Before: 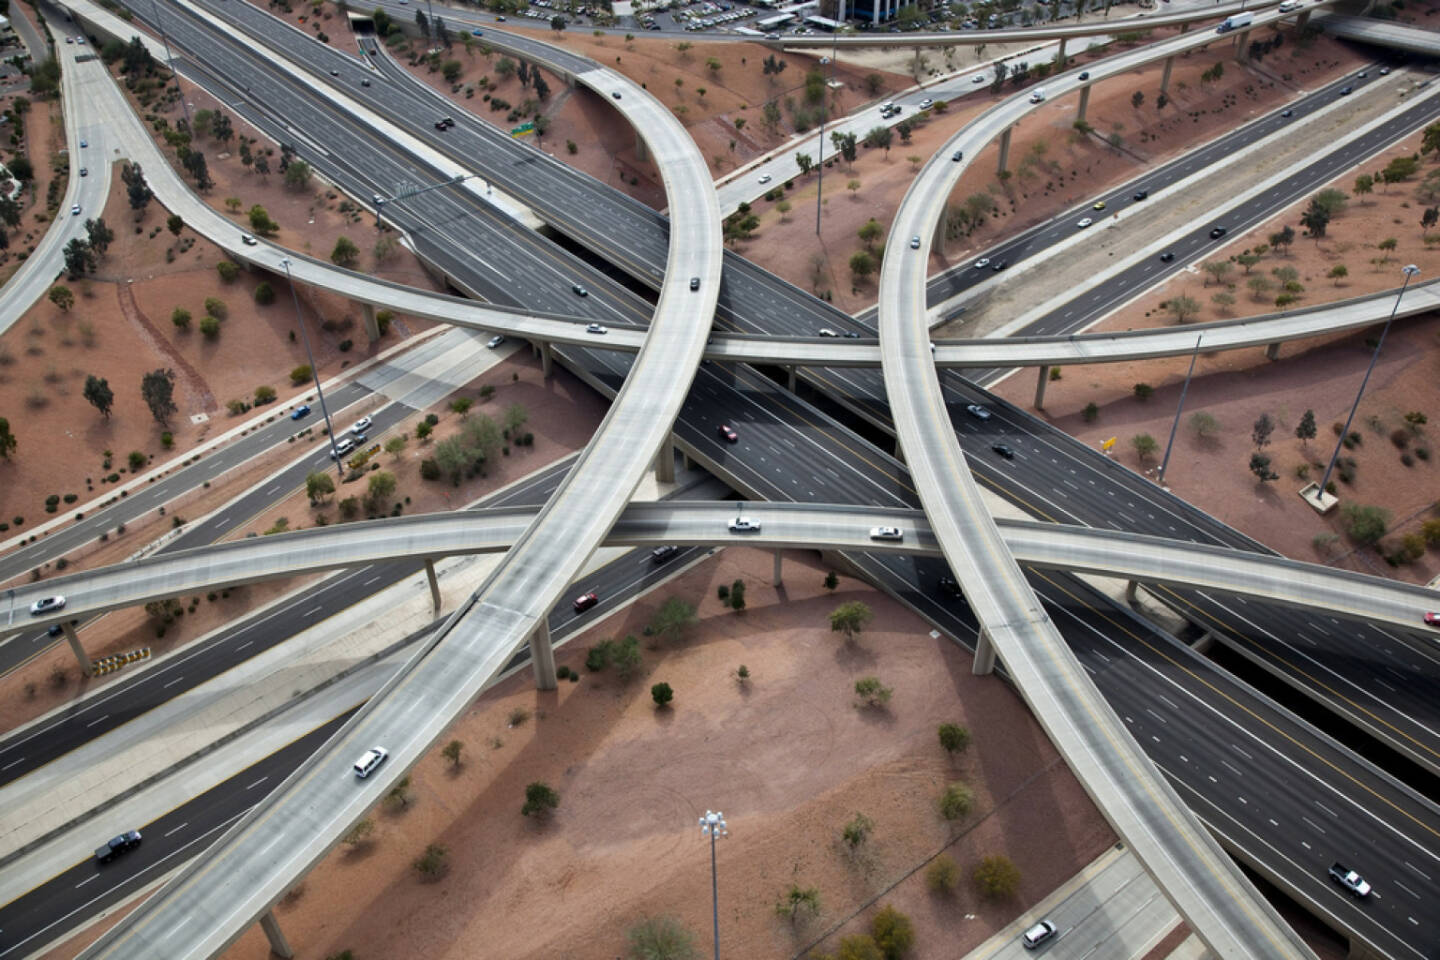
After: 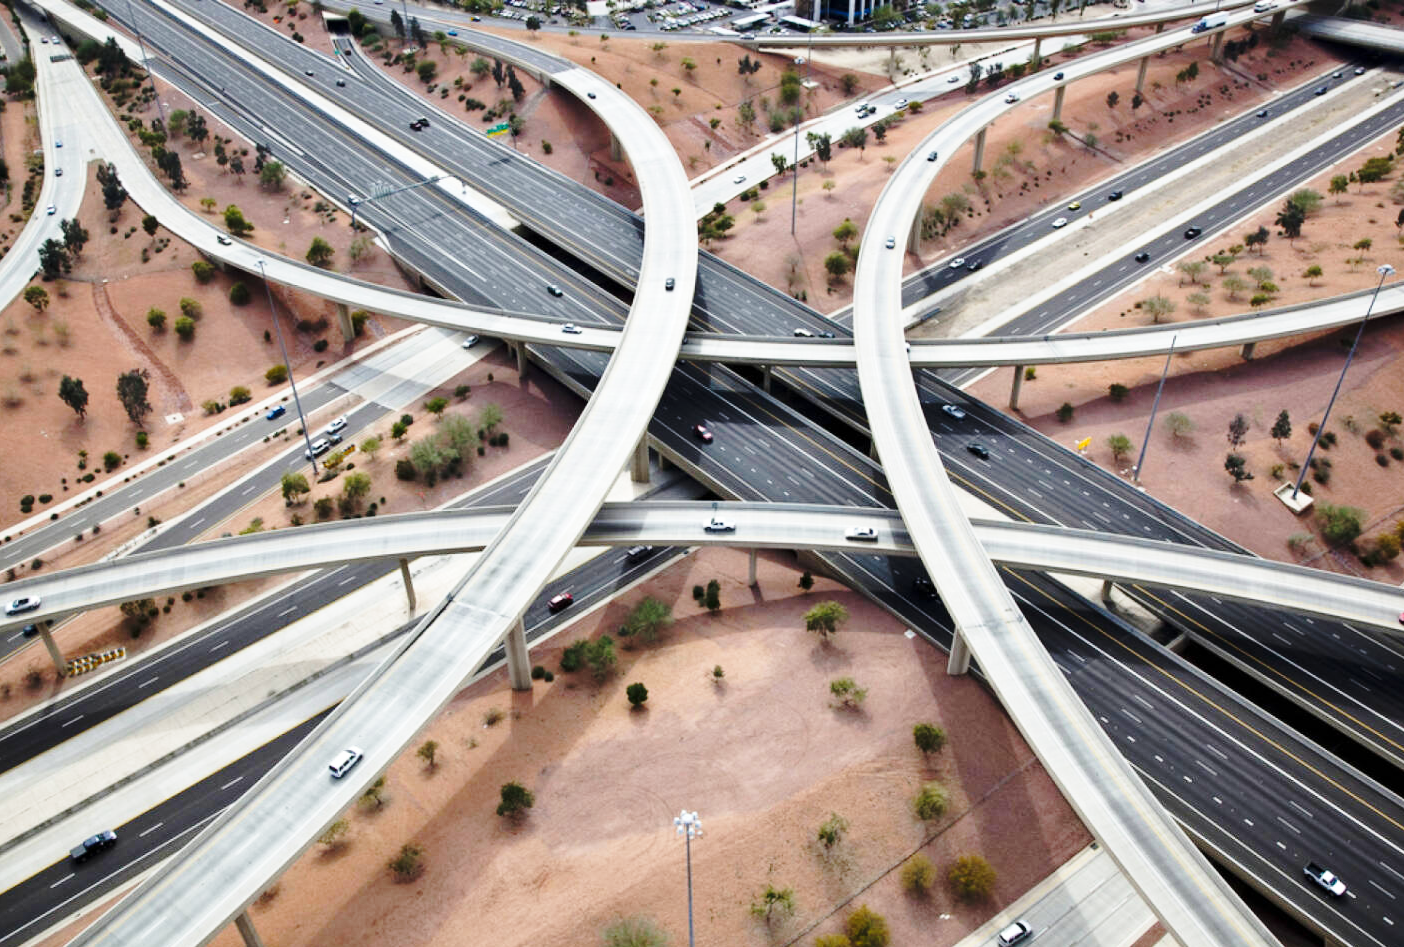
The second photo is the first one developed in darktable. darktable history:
base curve: curves: ch0 [(0, 0) (0.032, 0.037) (0.105, 0.228) (0.435, 0.76) (0.856, 0.983) (1, 1)], preserve colors none
crop and rotate: left 1.752%, right 0.745%, bottom 1.302%
